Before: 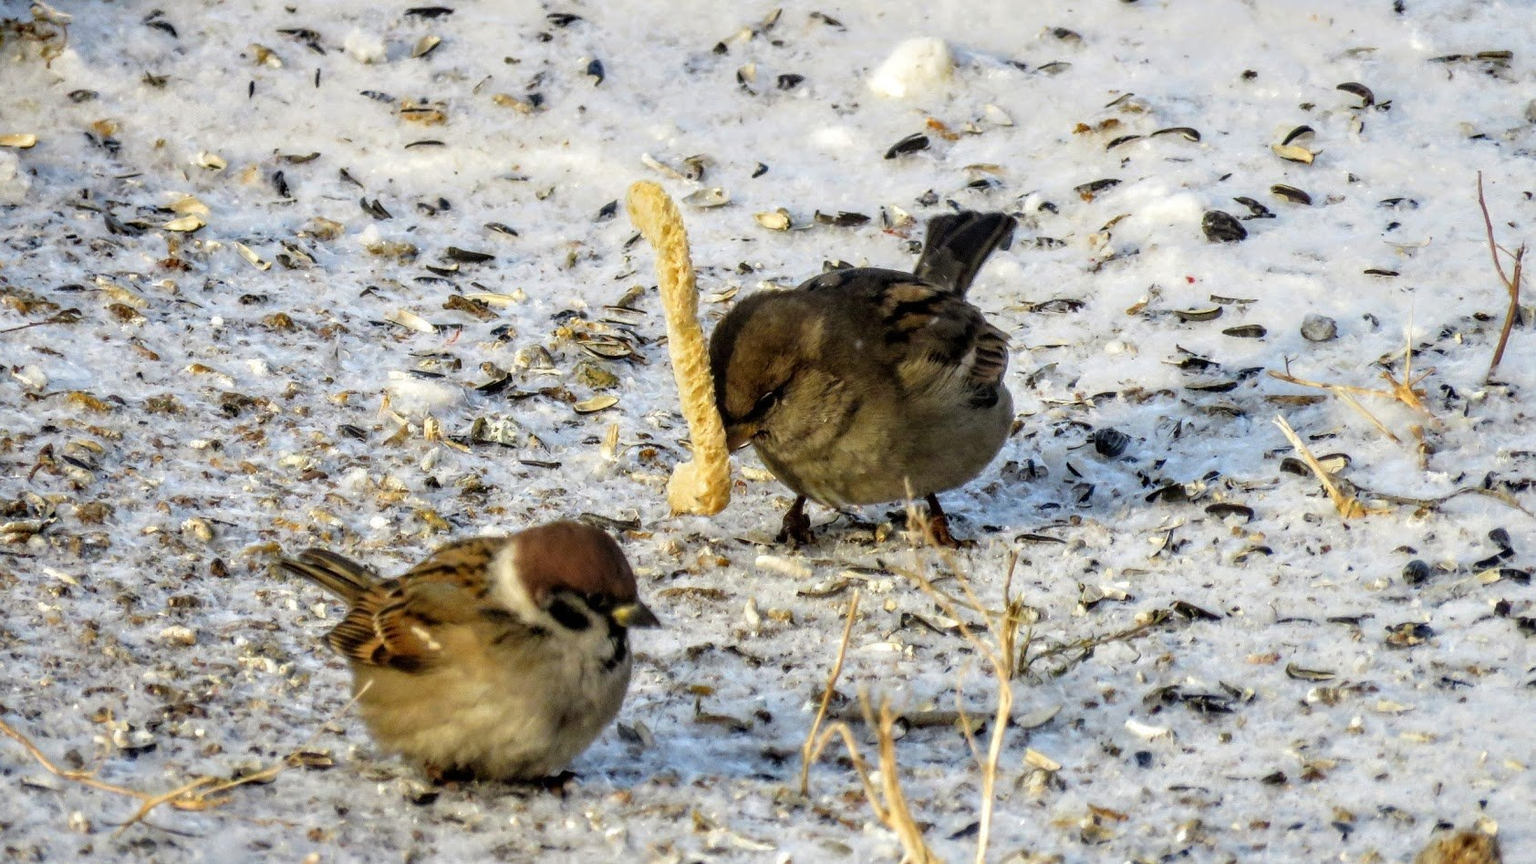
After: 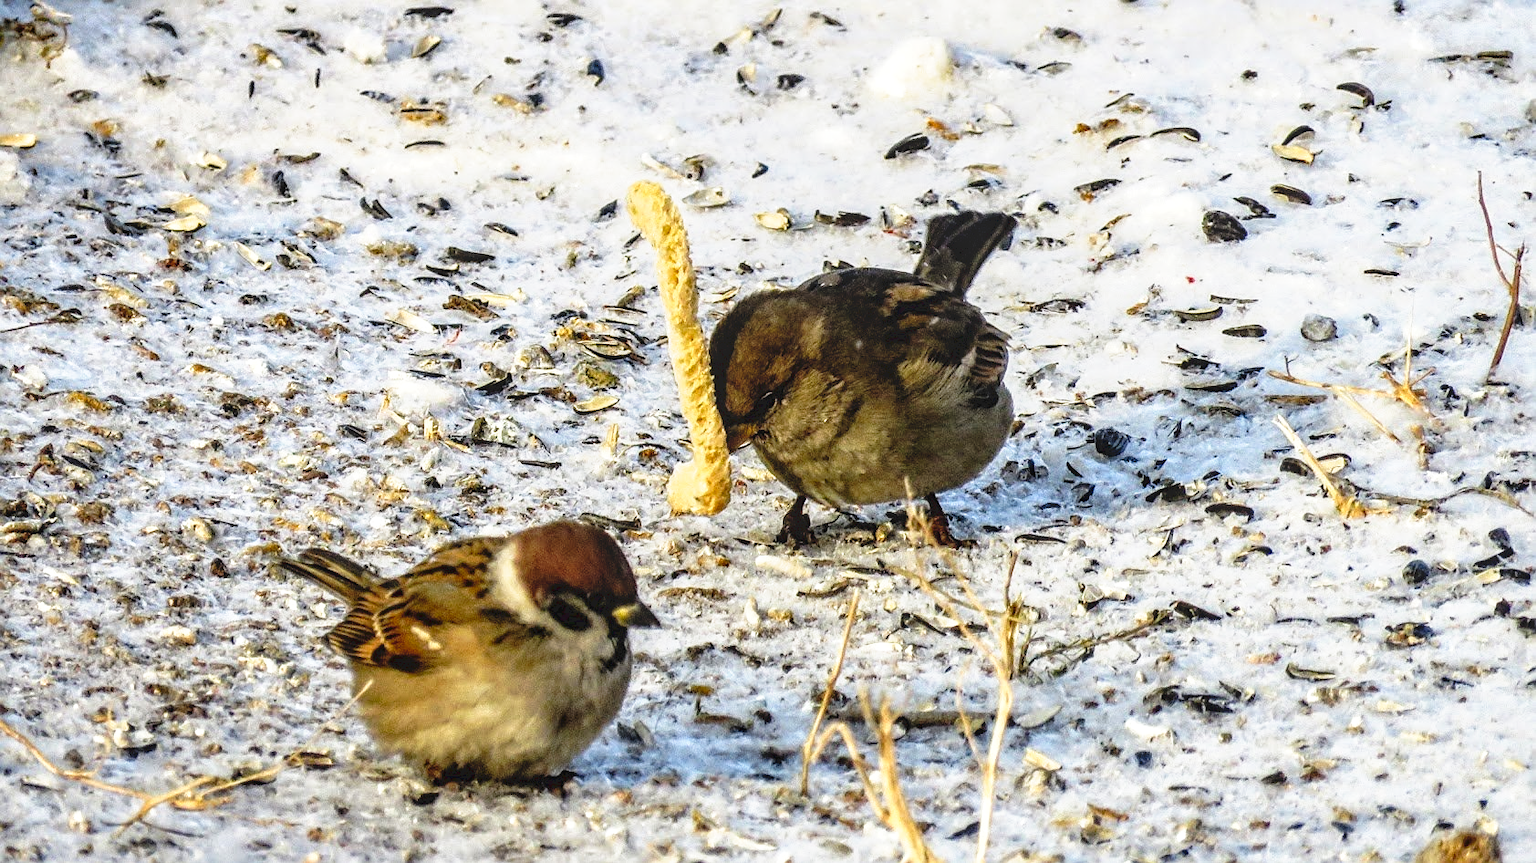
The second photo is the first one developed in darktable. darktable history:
sharpen: on, module defaults
tone curve: curves: ch0 [(0, 0) (0.003, 0.047) (0.011, 0.047) (0.025, 0.047) (0.044, 0.049) (0.069, 0.051) (0.1, 0.062) (0.136, 0.086) (0.177, 0.125) (0.224, 0.178) (0.277, 0.246) (0.335, 0.324) (0.399, 0.407) (0.468, 0.48) (0.543, 0.57) (0.623, 0.675) (0.709, 0.772) (0.801, 0.876) (0.898, 0.963) (1, 1)], preserve colors none
local contrast: detail 109%
exposure: exposure 0.163 EV, compensate highlight preservation false
